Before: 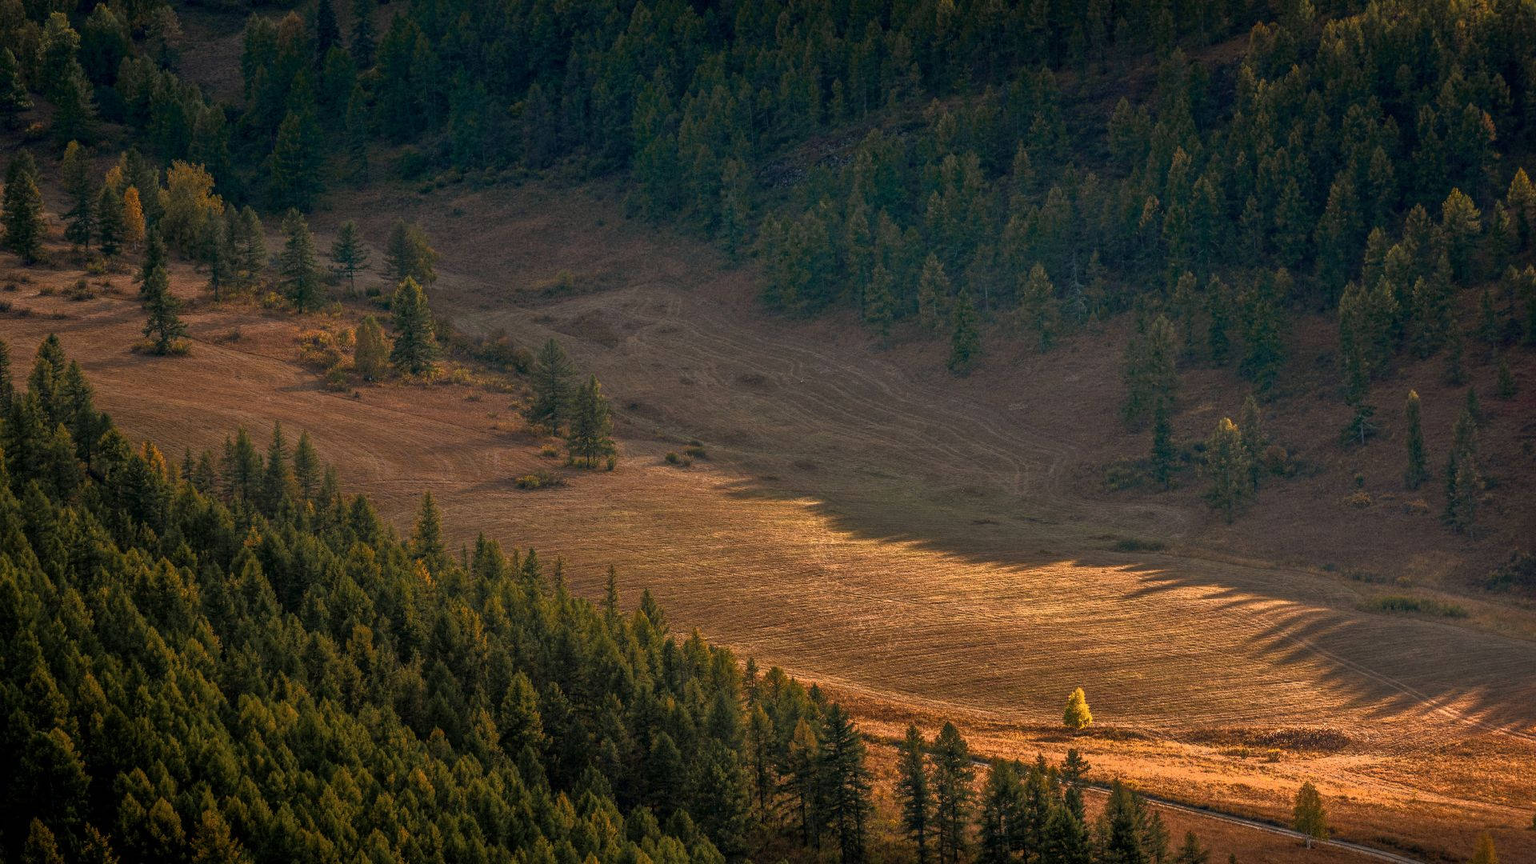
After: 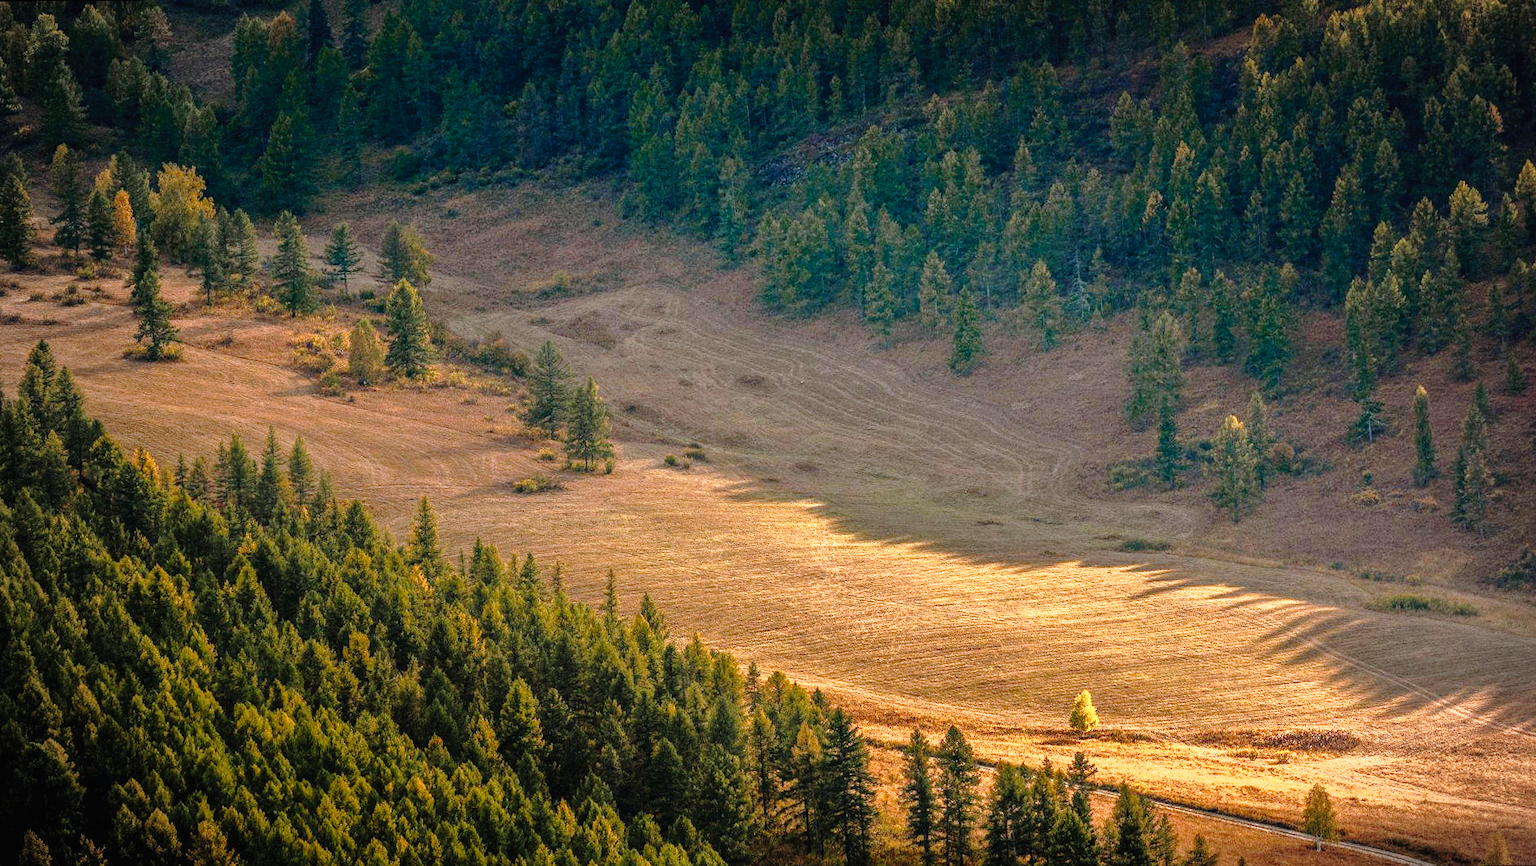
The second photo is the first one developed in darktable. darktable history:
exposure: black level correction 0, exposure 0.9 EV, compensate exposure bias true, compensate highlight preservation false
rotate and perspective: rotation -0.45°, automatic cropping original format, crop left 0.008, crop right 0.992, crop top 0.012, crop bottom 0.988
tone curve: curves: ch0 [(0, 0) (0.003, 0.012) (0.011, 0.015) (0.025, 0.023) (0.044, 0.036) (0.069, 0.047) (0.1, 0.062) (0.136, 0.1) (0.177, 0.15) (0.224, 0.219) (0.277, 0.3) (0.335, 0.401) (0.399, 0.49) (0.468, 0.569) (0.543, 0.641) (0.623, 0.73) (0.709, 0.806) (0.801, 0.88) (0.898, 0.939) (1, 1)], preserve colors none
vignetting: fall-off radius 60.92%
